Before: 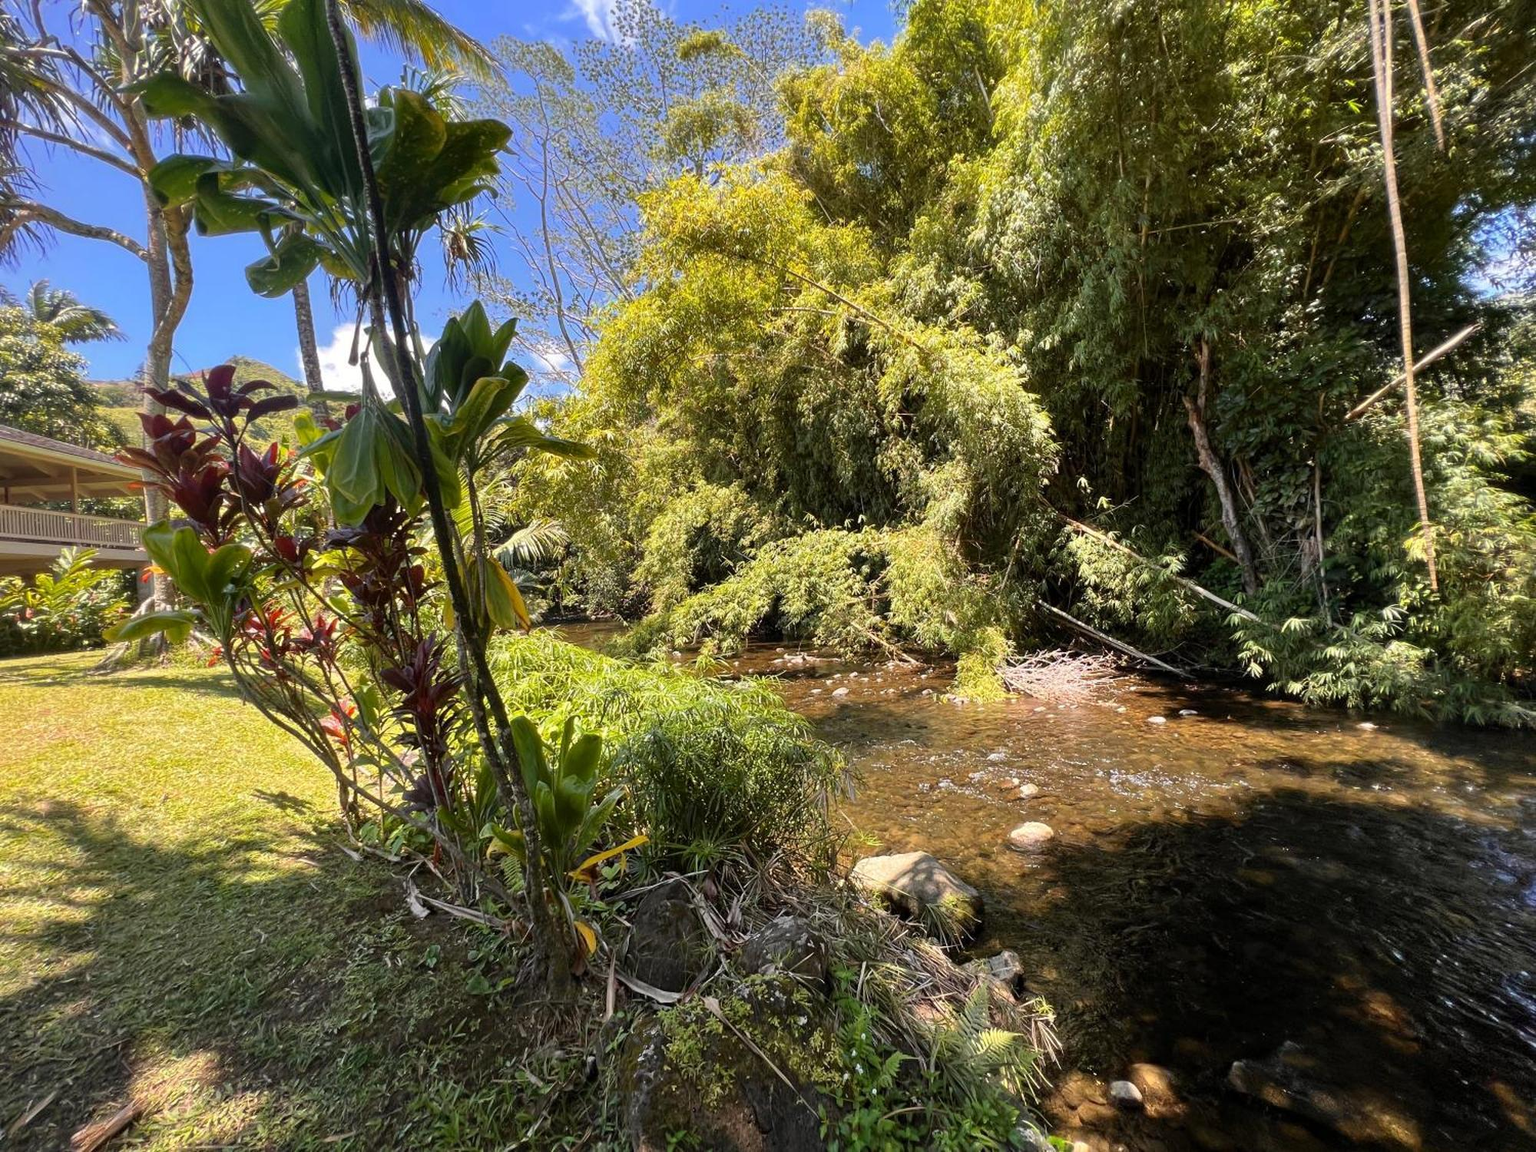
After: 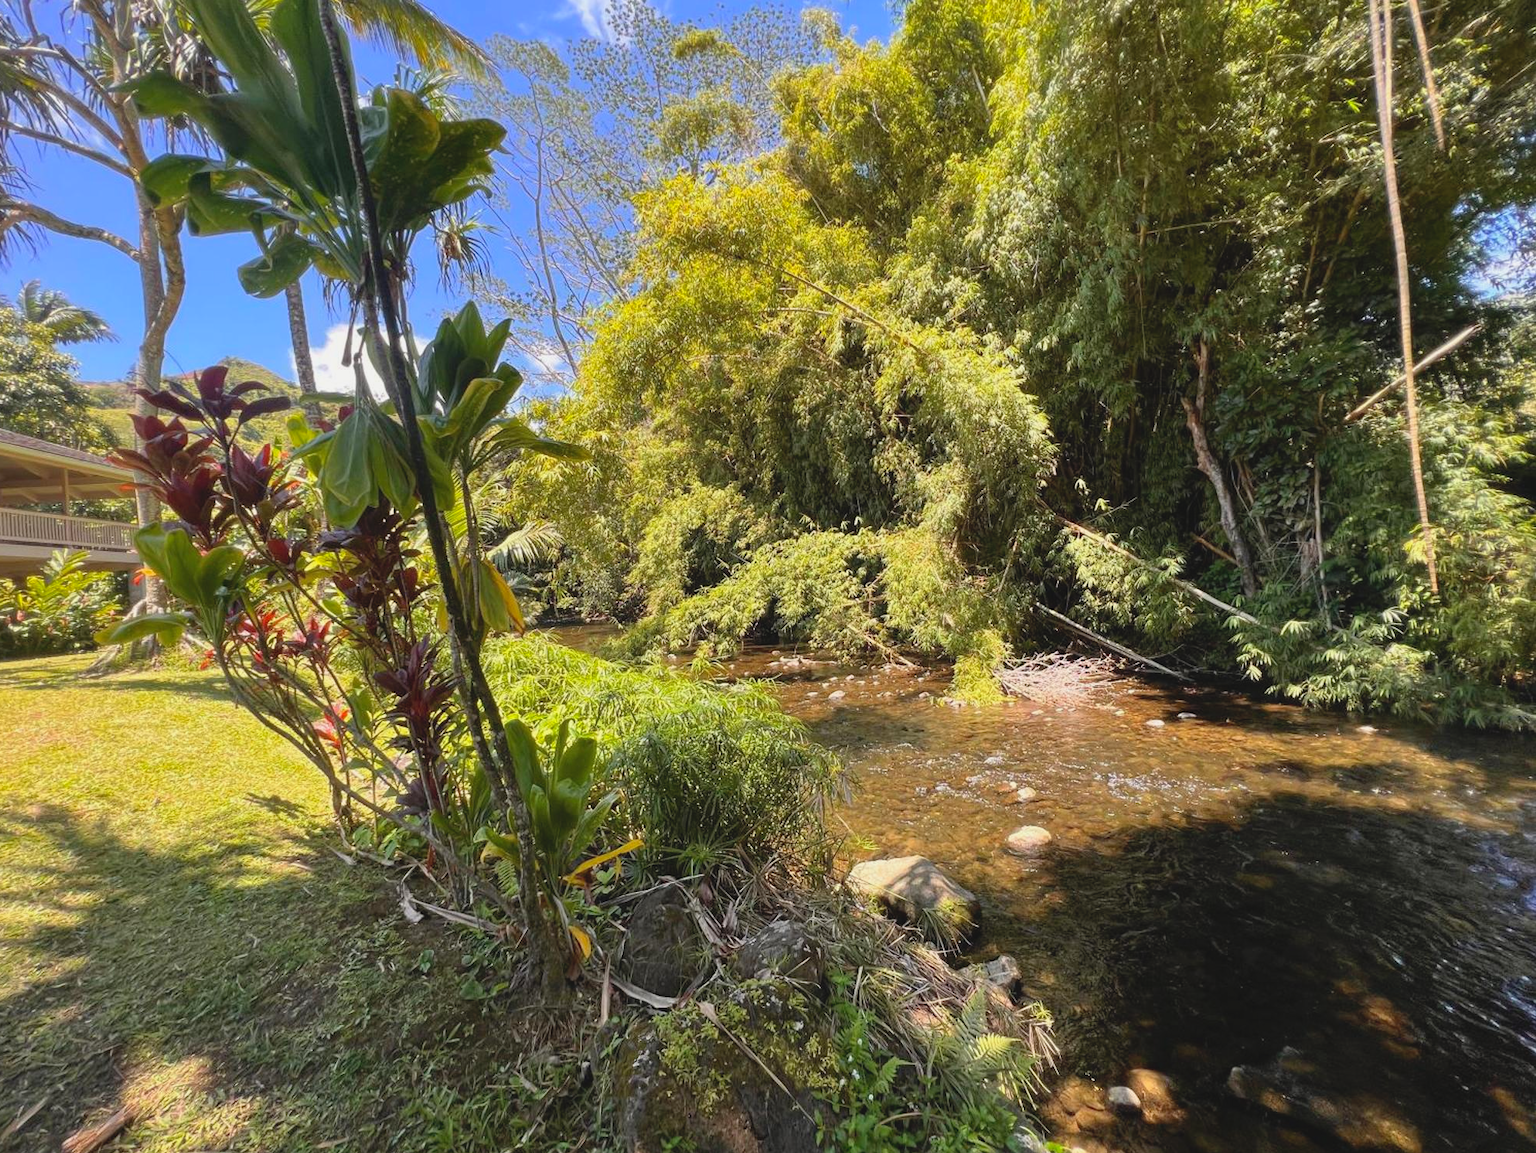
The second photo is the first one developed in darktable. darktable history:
crop and rotate: left 0.614%, top 0.179%, bottom 0.309%
contrast brightness saturation: contrast -0.1, brightness 0.05, saturation 0.08
